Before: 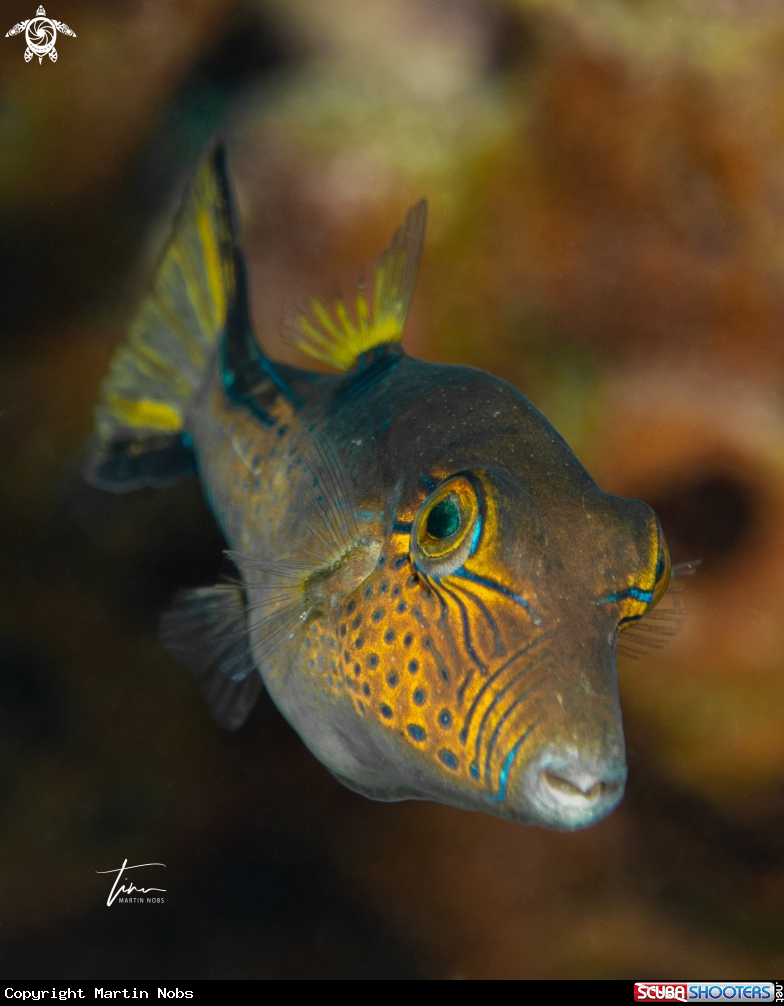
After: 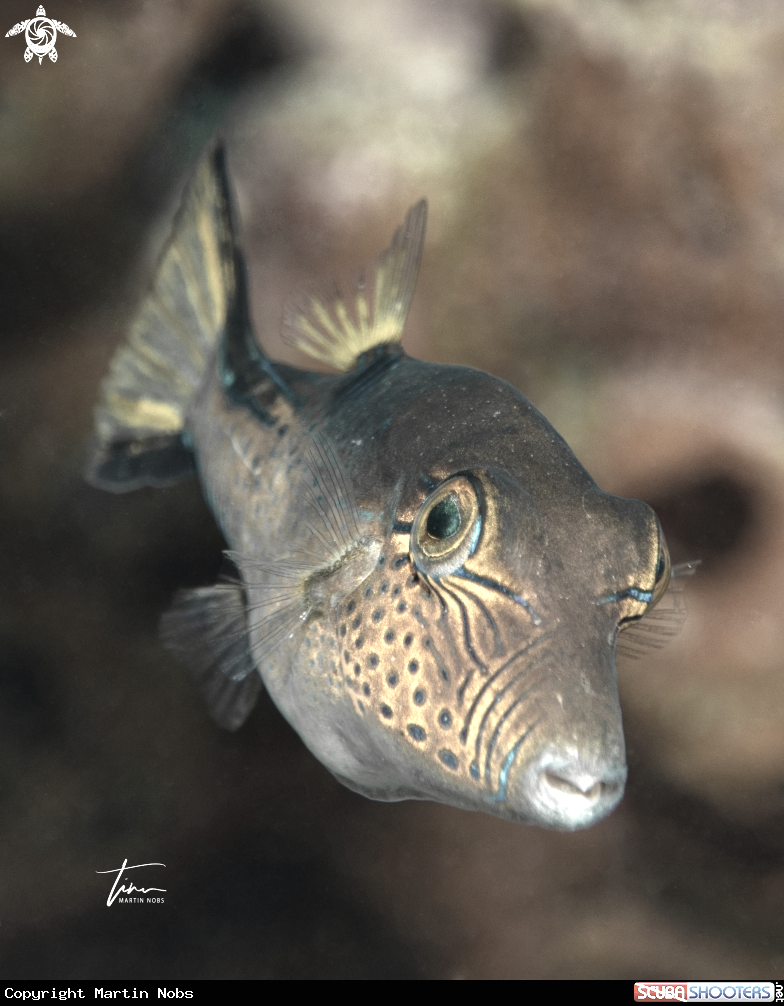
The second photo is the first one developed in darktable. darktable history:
color zones: curves: ch1 [(0, 0.34) (0.143, 0.164) (0.286, 0.152) (0.429, 0.176) (0.571, 0.173) (0.714, 0.188) (0.857, 0.199) (1, 0.34)]
exposure: black level correction 0, exposure 1.102 EV, compensate exposure bias true, compensate highlight preservation false
